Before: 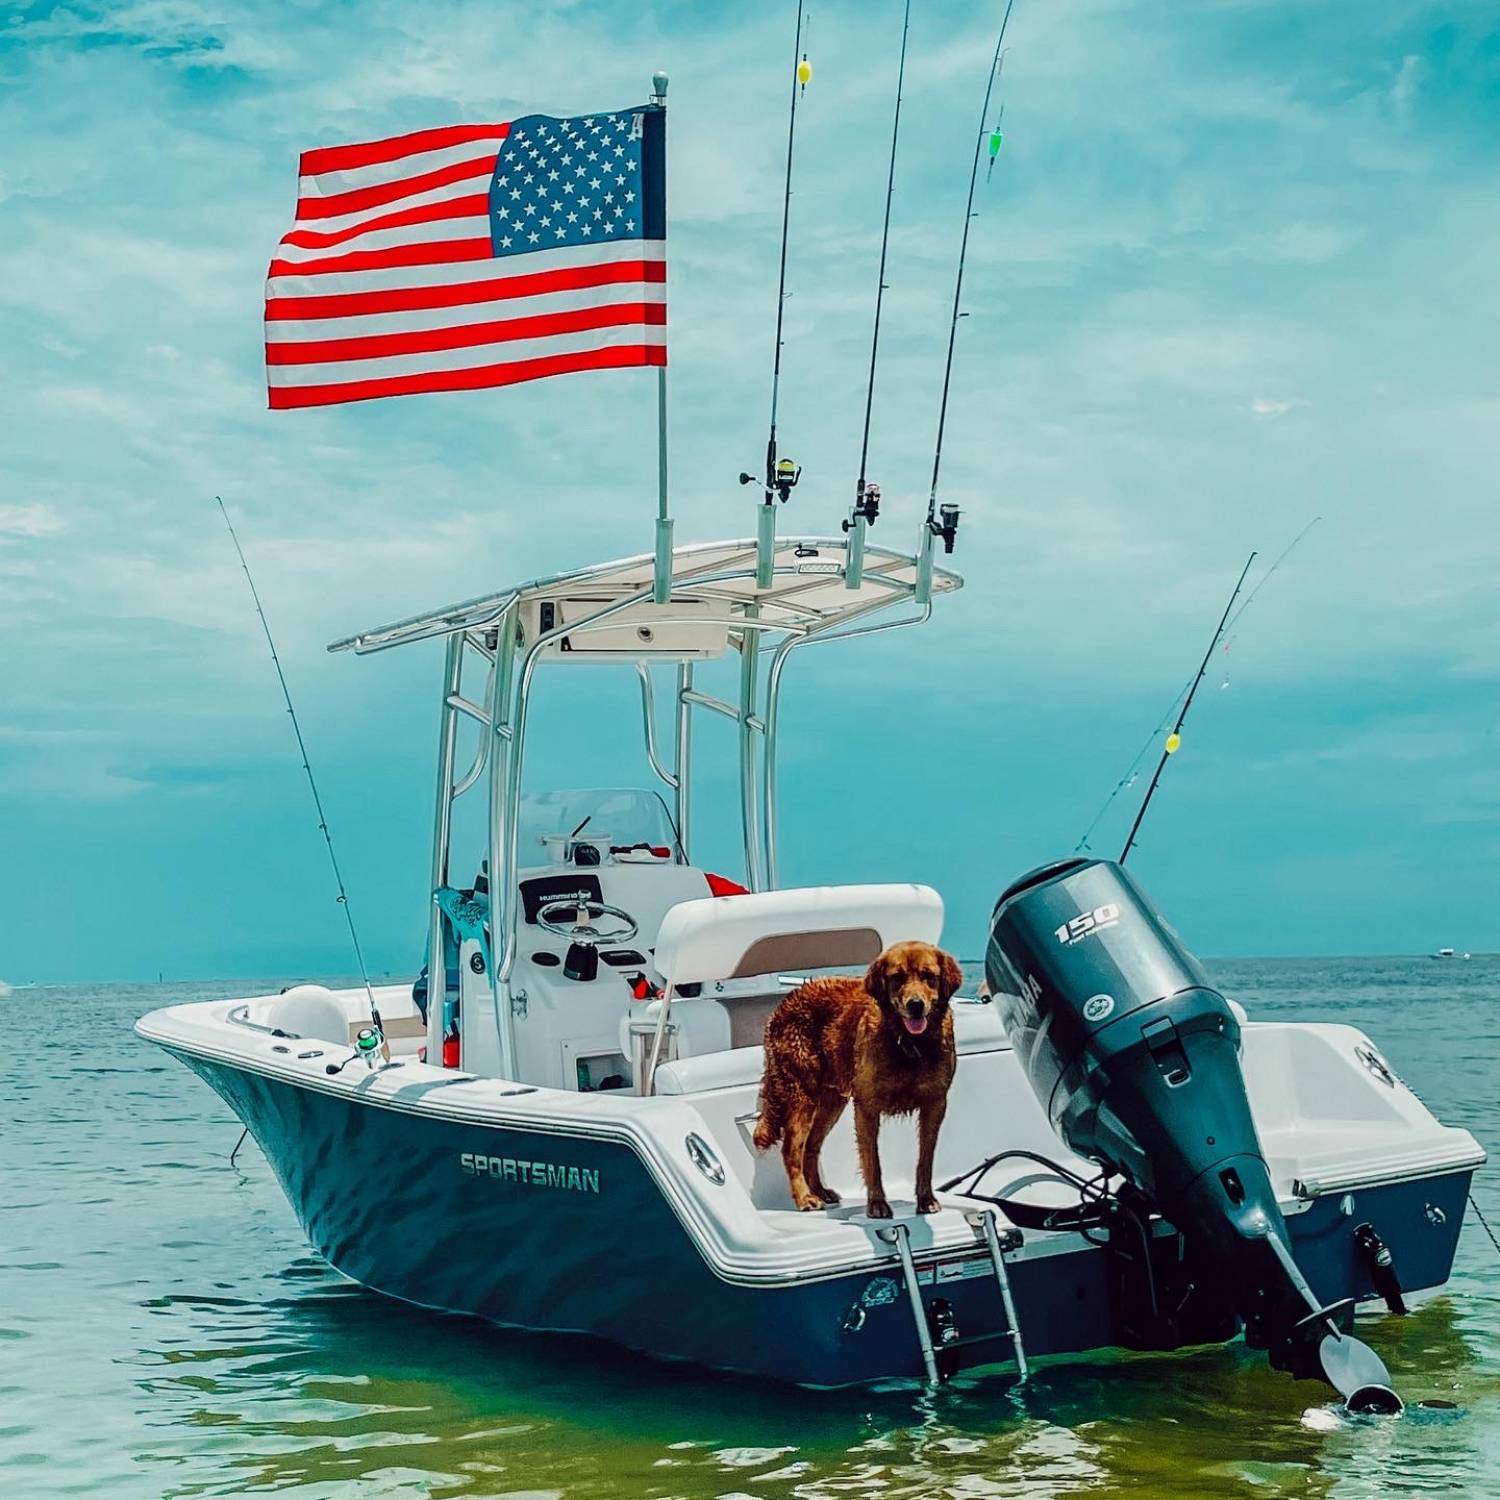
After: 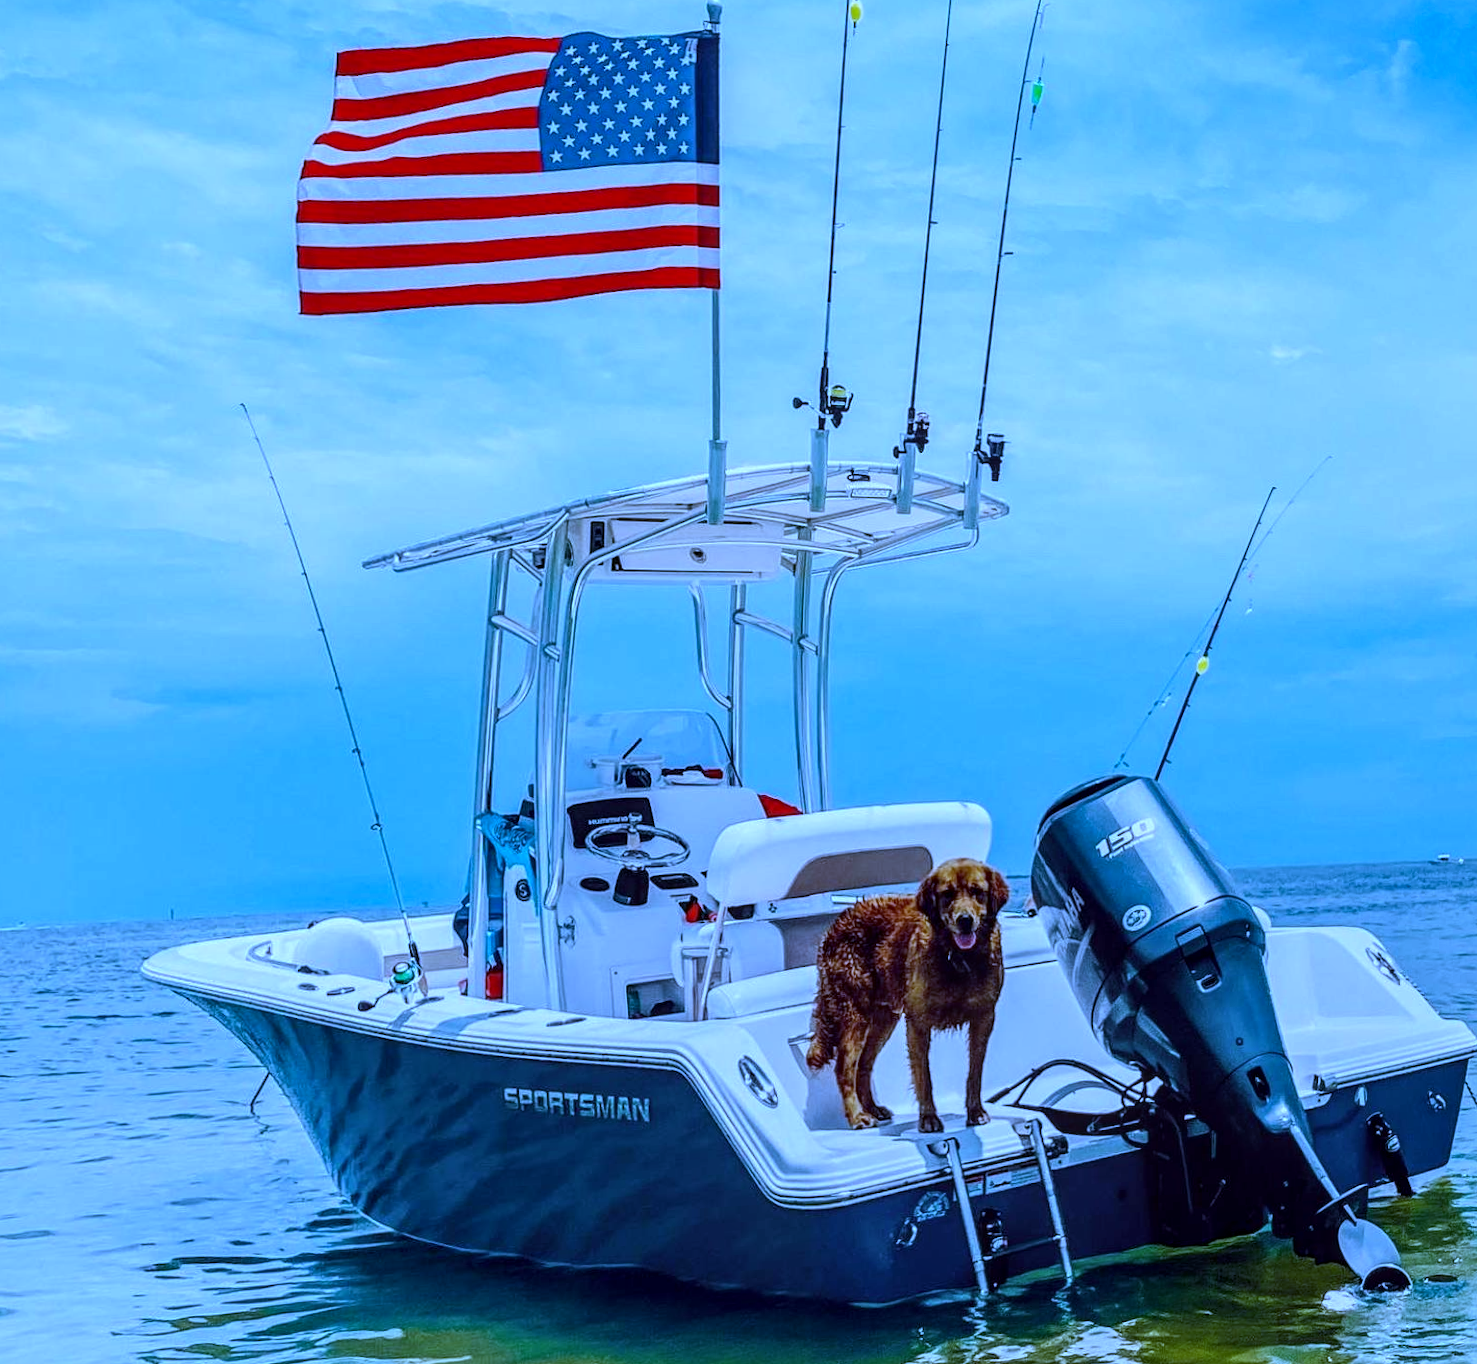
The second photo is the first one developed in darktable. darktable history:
rotate and perspective: rotation -0.013°, lens shift (vertical) -0.027, lens shift (horizontal) 0.178, crop left 0.016, crop right 0.989, crop top 0.082, crop bottom 0.918
white balance: red 0.766, blue 1.537
local contrast: on, module defaults
